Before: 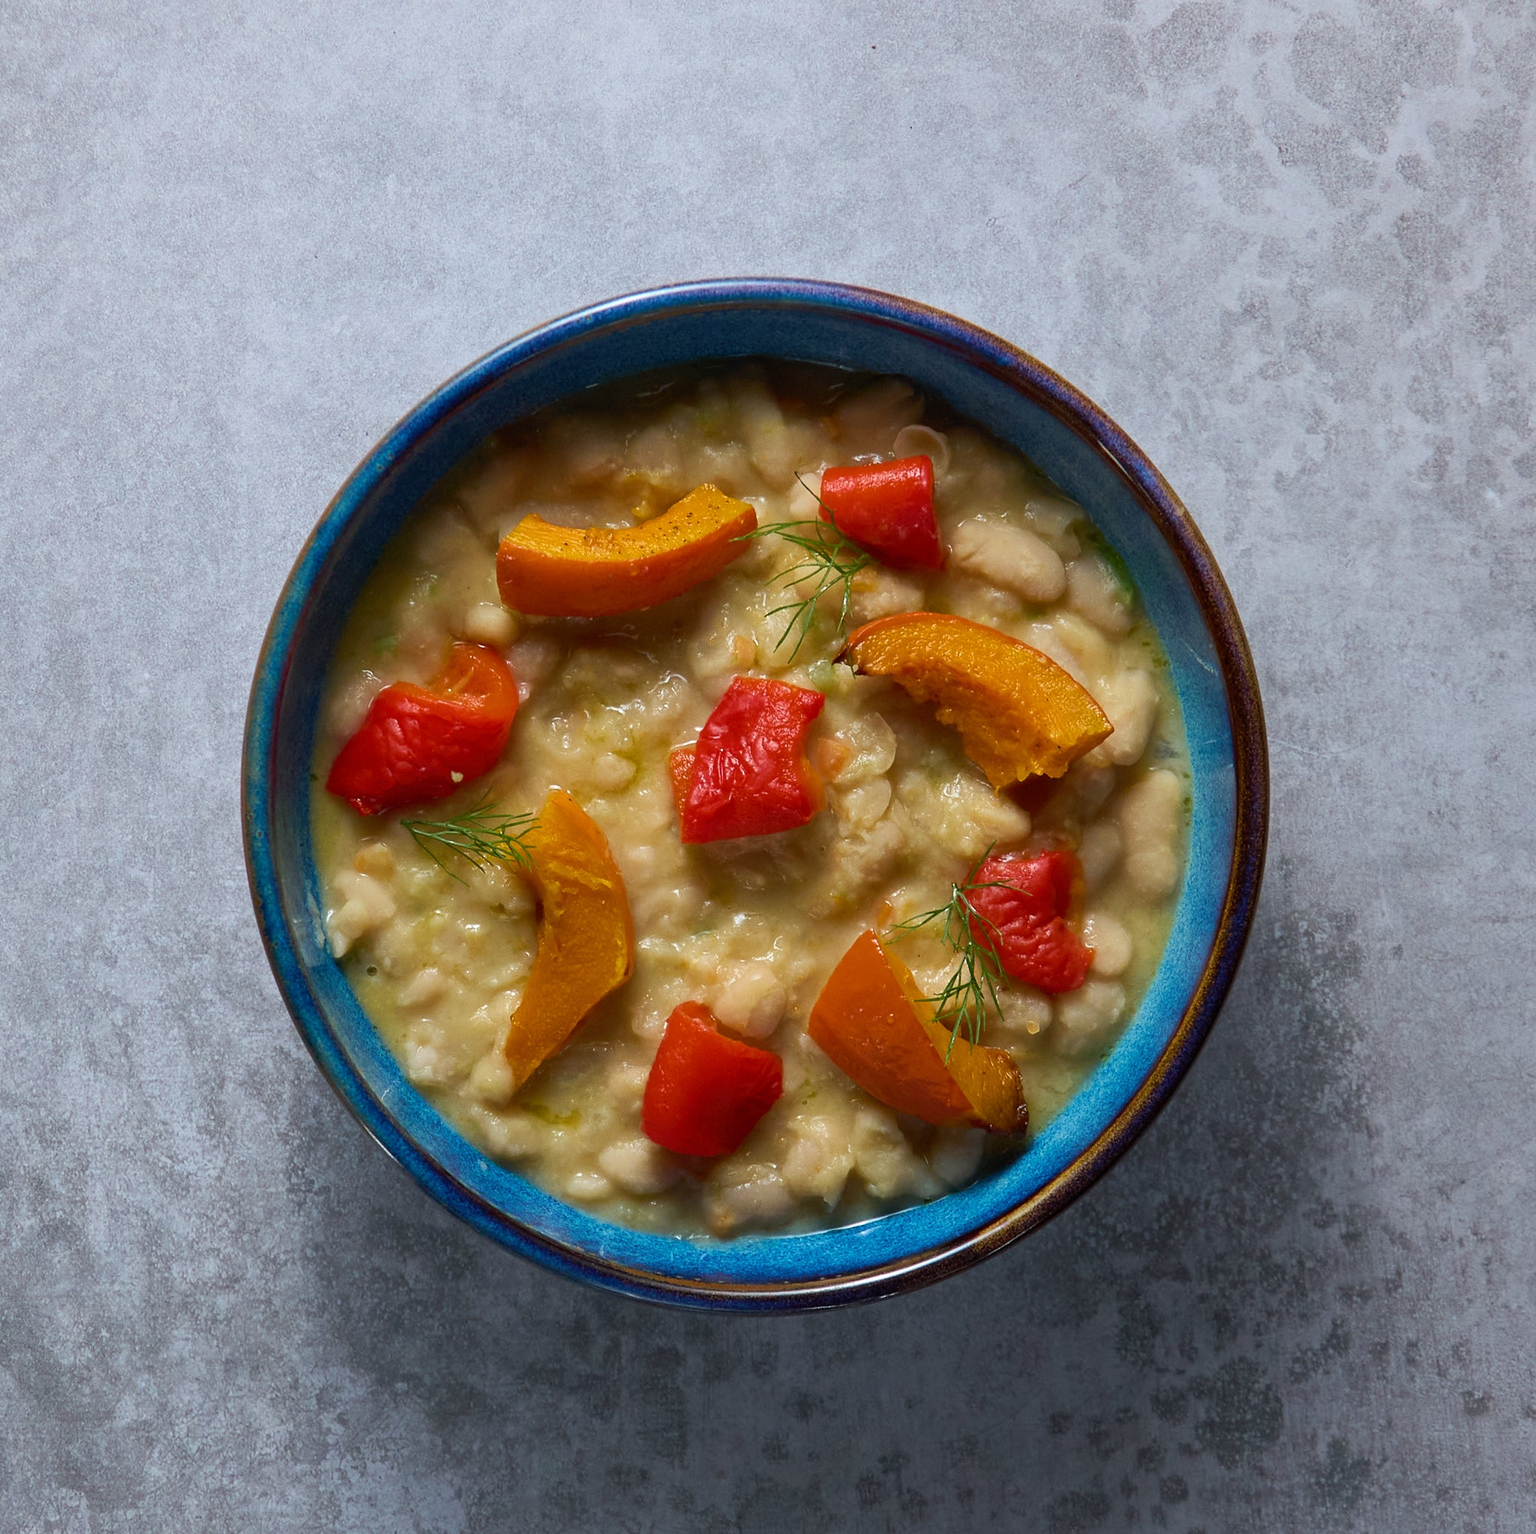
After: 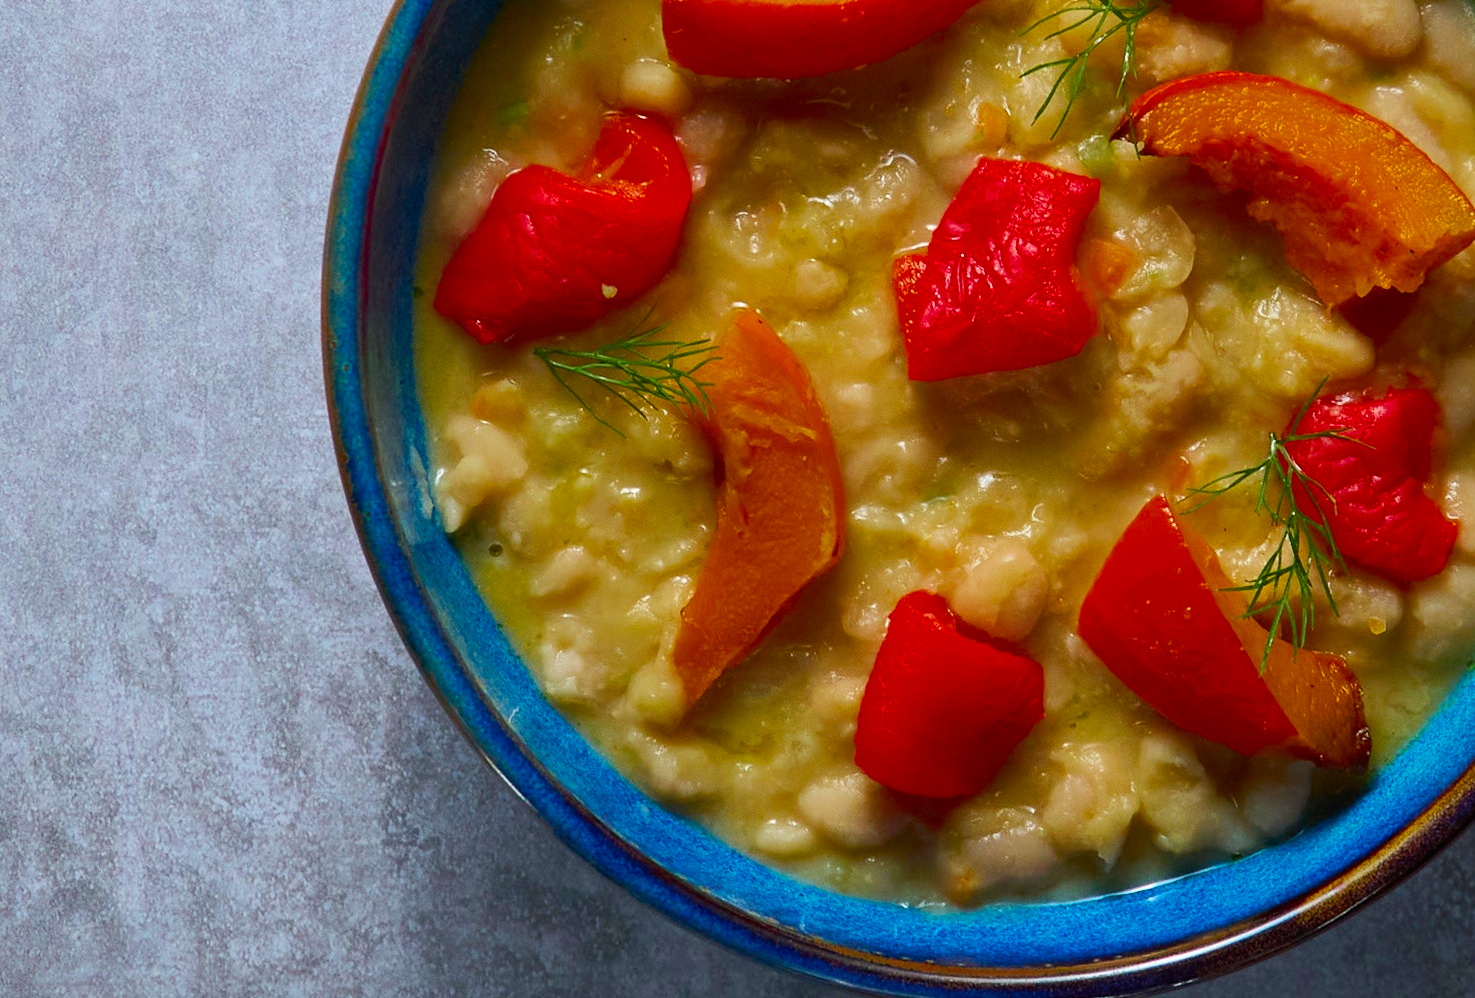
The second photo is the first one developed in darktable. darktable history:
color zones: curves: ch0 [(0, 0.425) (0.143, 0.422) (0.286, 0.42) (0.429, 0.419) (0.571, 0.419) (0.714, 0.42) (0.857, 0.422) (1, 0.425)]; ch1 [(0, 0.666) (0.143, 0.669) (0.286, 0.671) (0.429, 0.67) (0.571, 0.67) (0.714, 0.67) (0.857, 0.67) (1, 0.666)]
color correction: highlights b* -0.05, saturation 1.09
crop: top 36.45%, right 27.958%, bottom 14.726%
contrast brightness saturation: contrast 0.102, brightness 0.025, saturation 0.017
